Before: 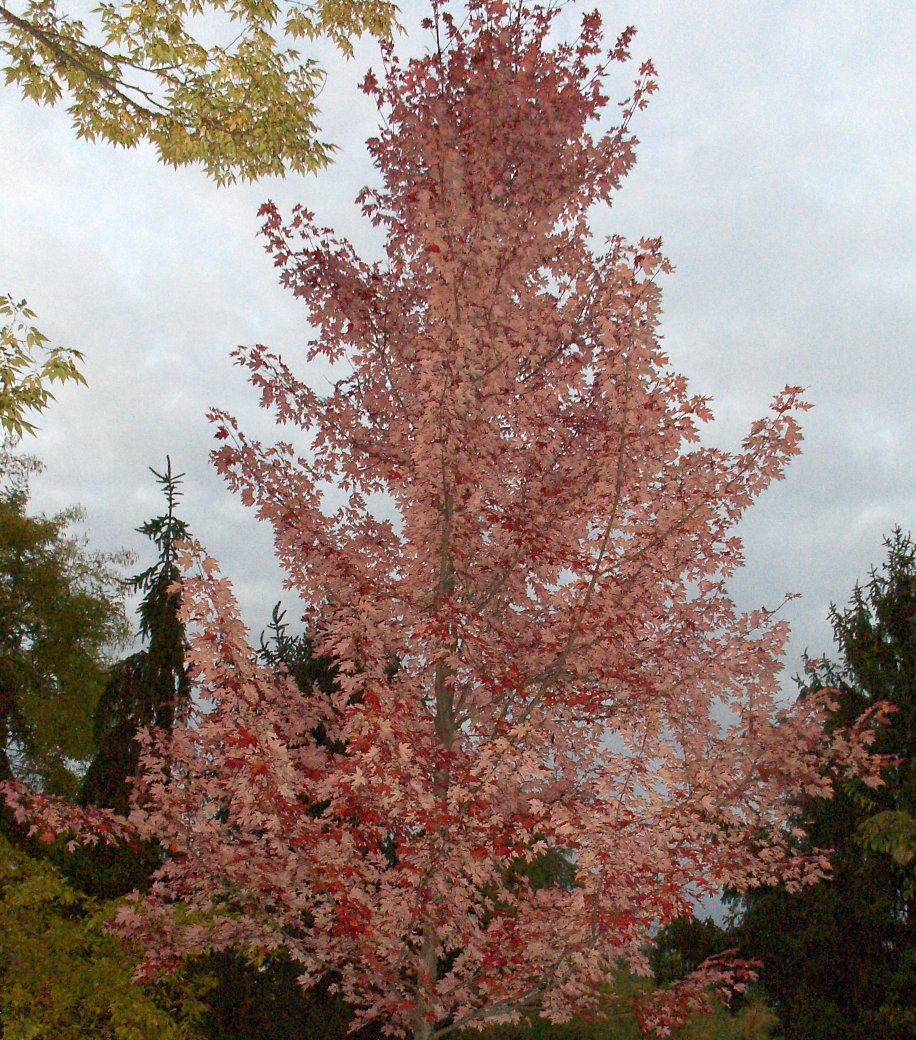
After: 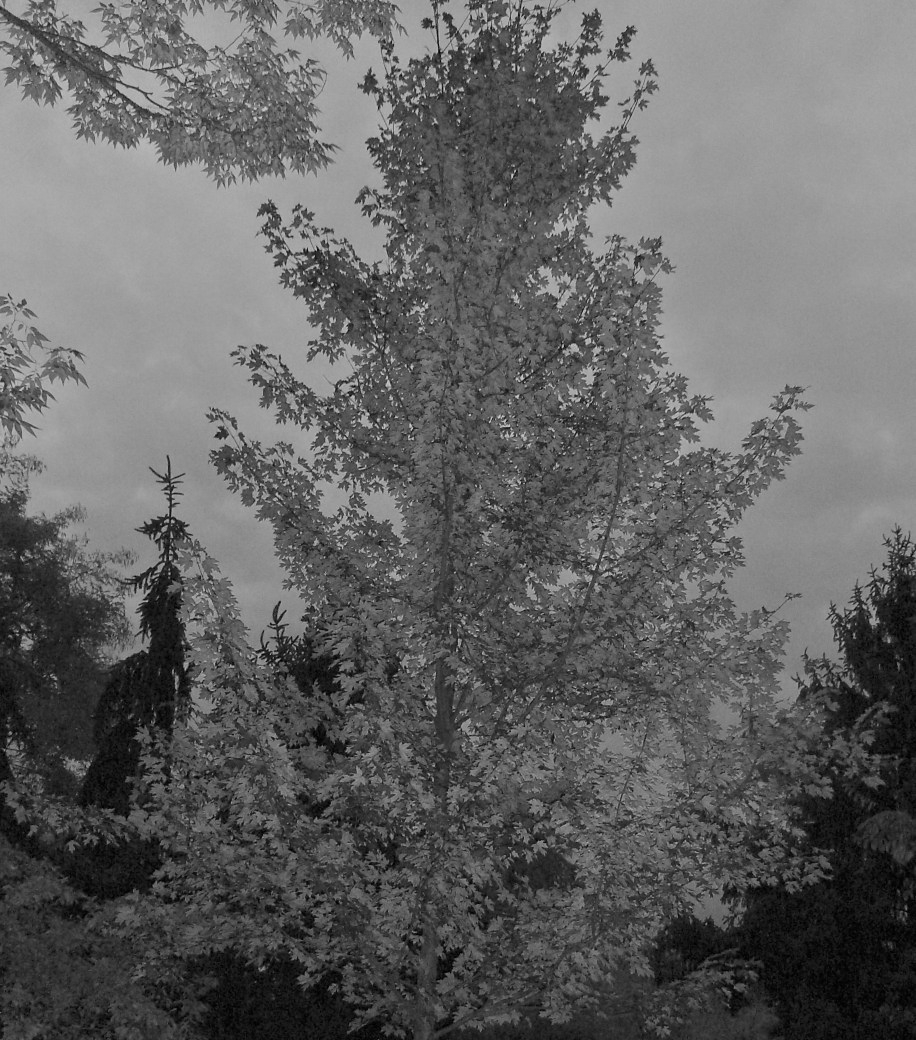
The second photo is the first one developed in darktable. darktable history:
monochrome: a 79.32, b 81.83, size 1.1
white balance: red 0.924, blue 1.095
